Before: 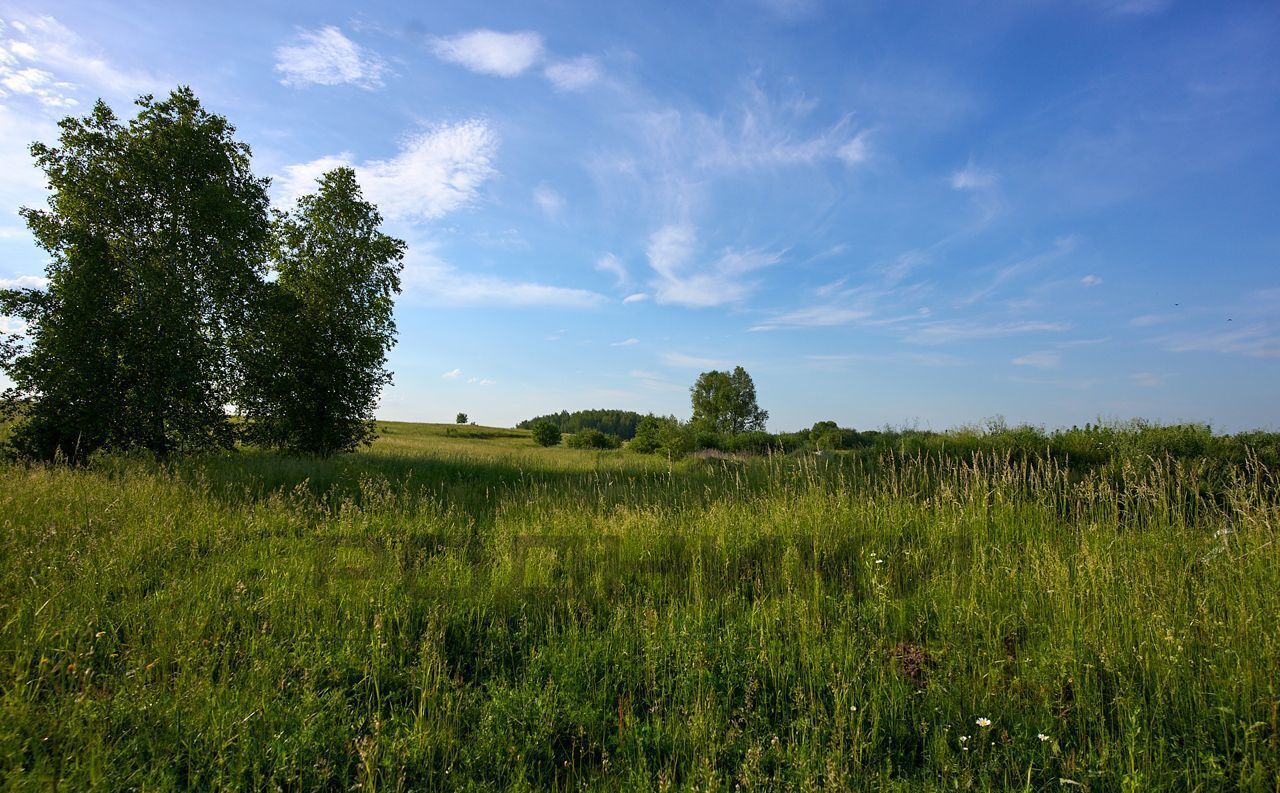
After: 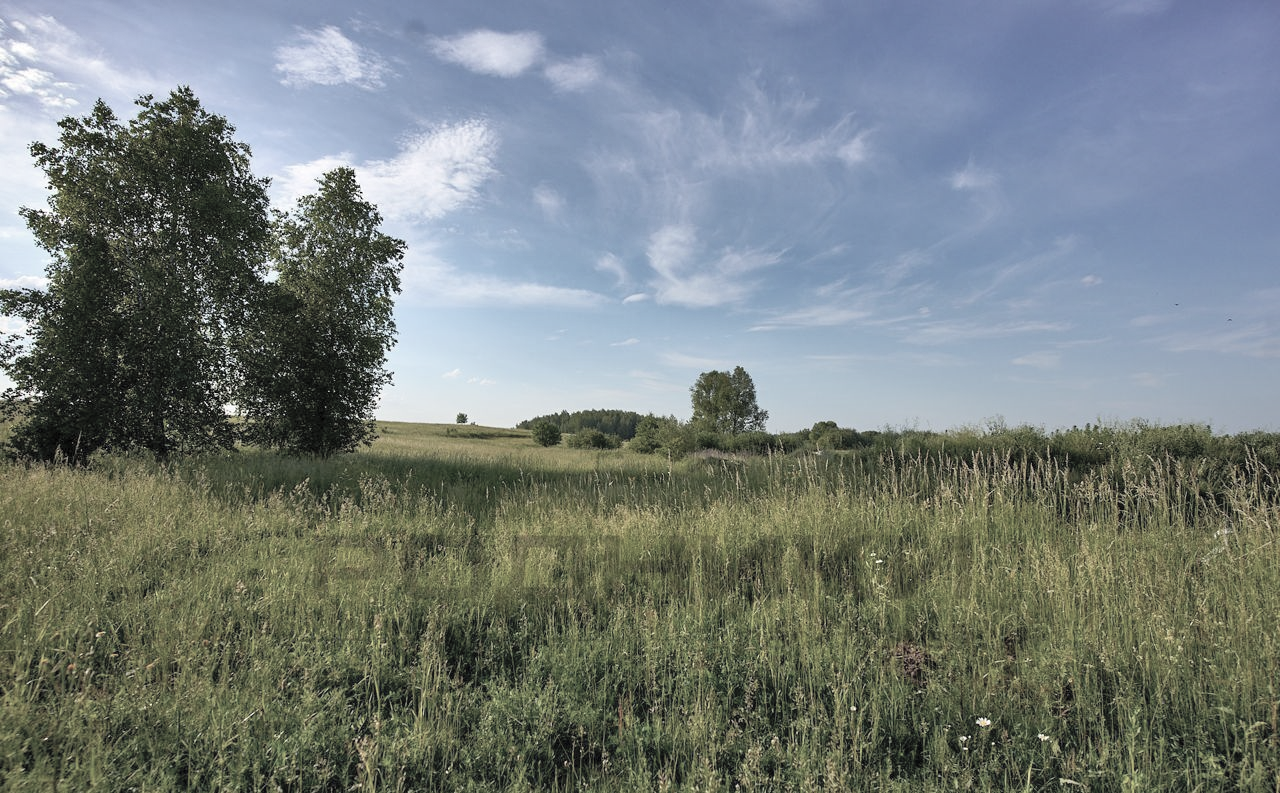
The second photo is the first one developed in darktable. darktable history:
shadows and highlights: white point adjustment 0.1, highlights -70, soften with gaussian
contrast brightness saturation: brightness 0.18, saturation -0.5
